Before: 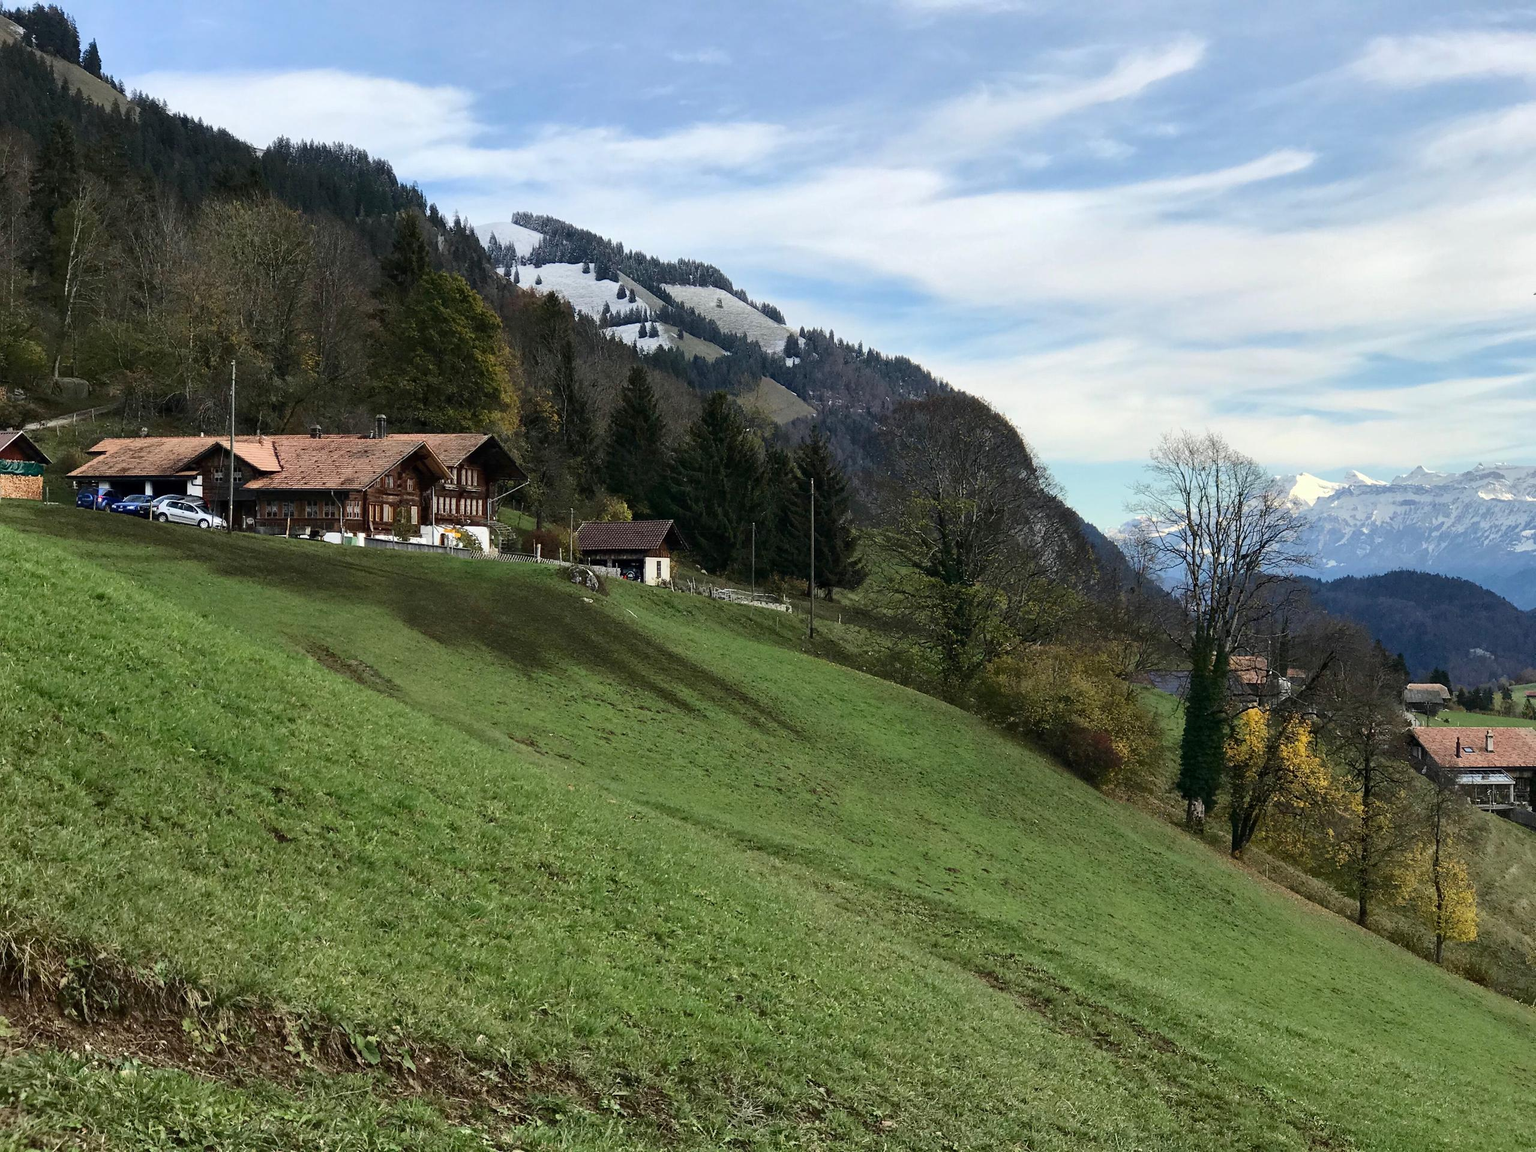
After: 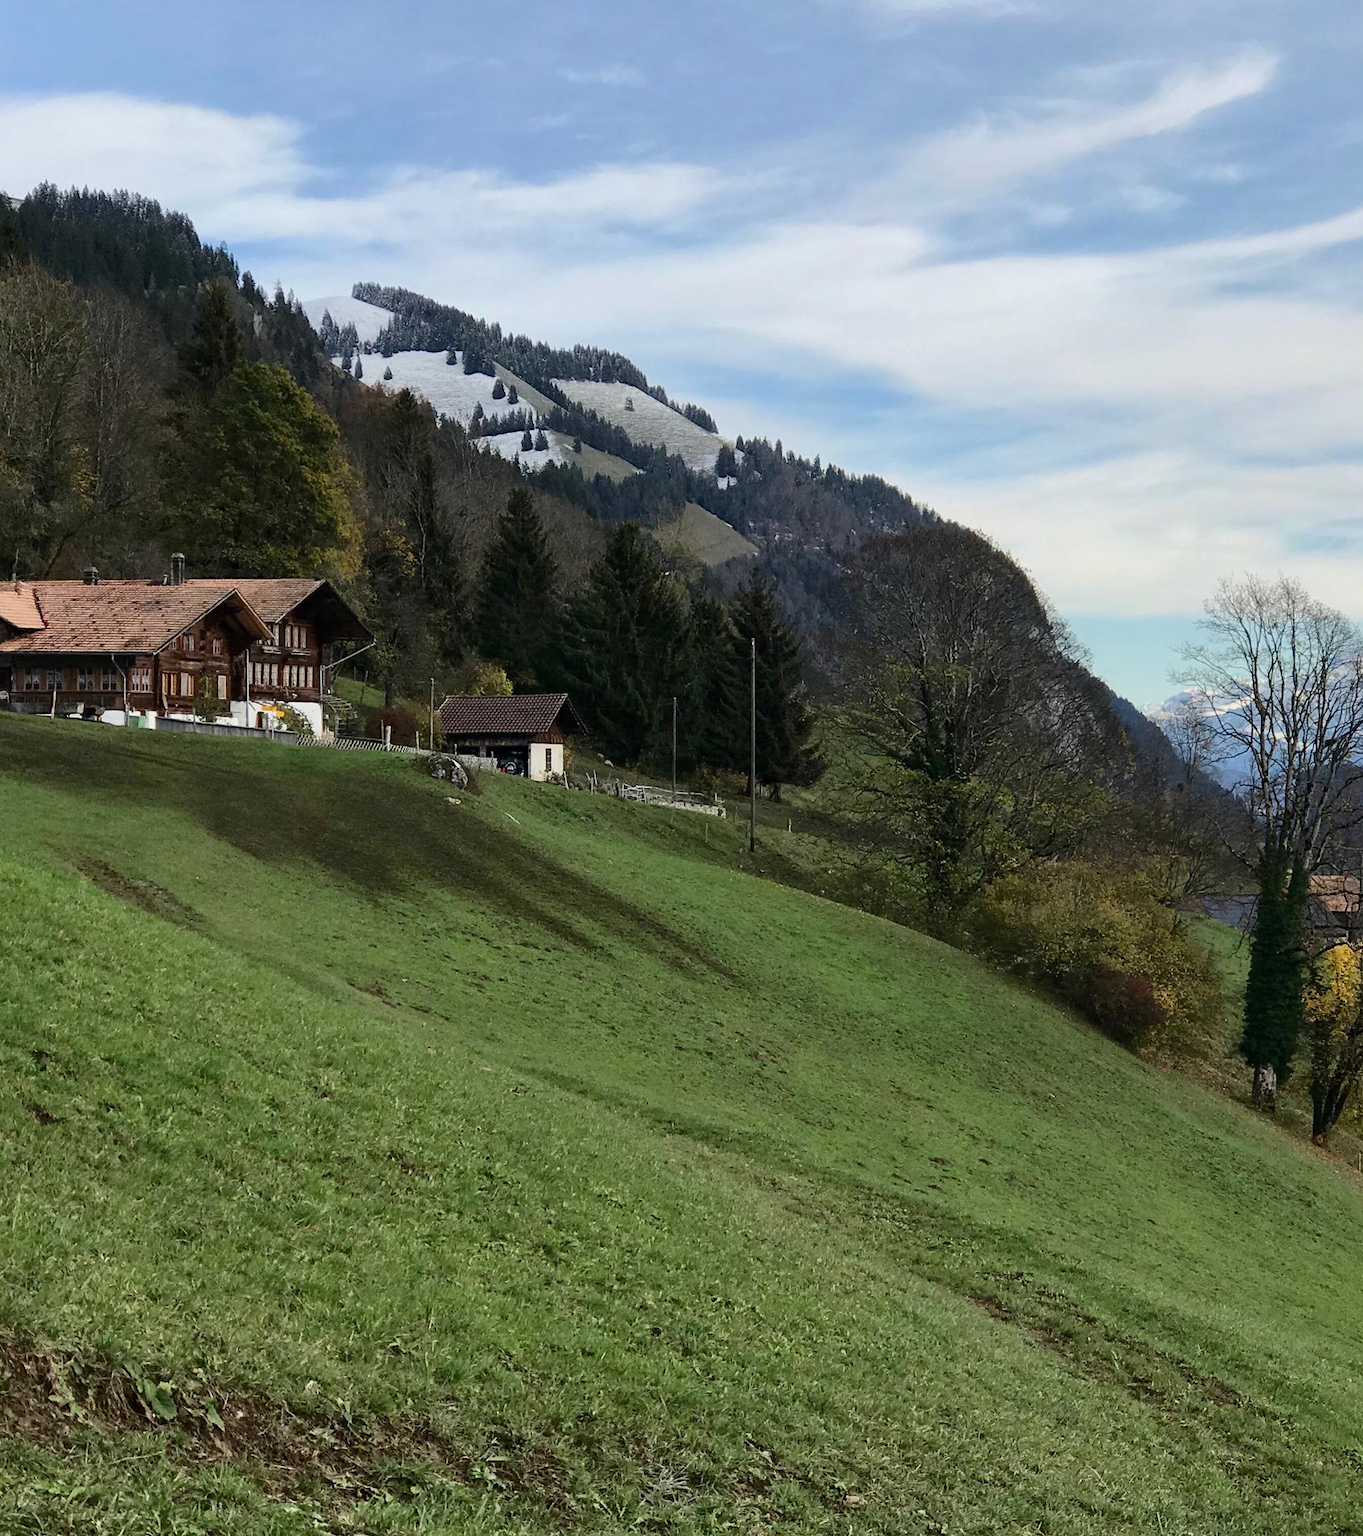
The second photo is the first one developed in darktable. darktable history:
crop and rotate: left 16.136%, right 17.319%
exposure: exposure -0.181 EV, compensate highlight preservation false
